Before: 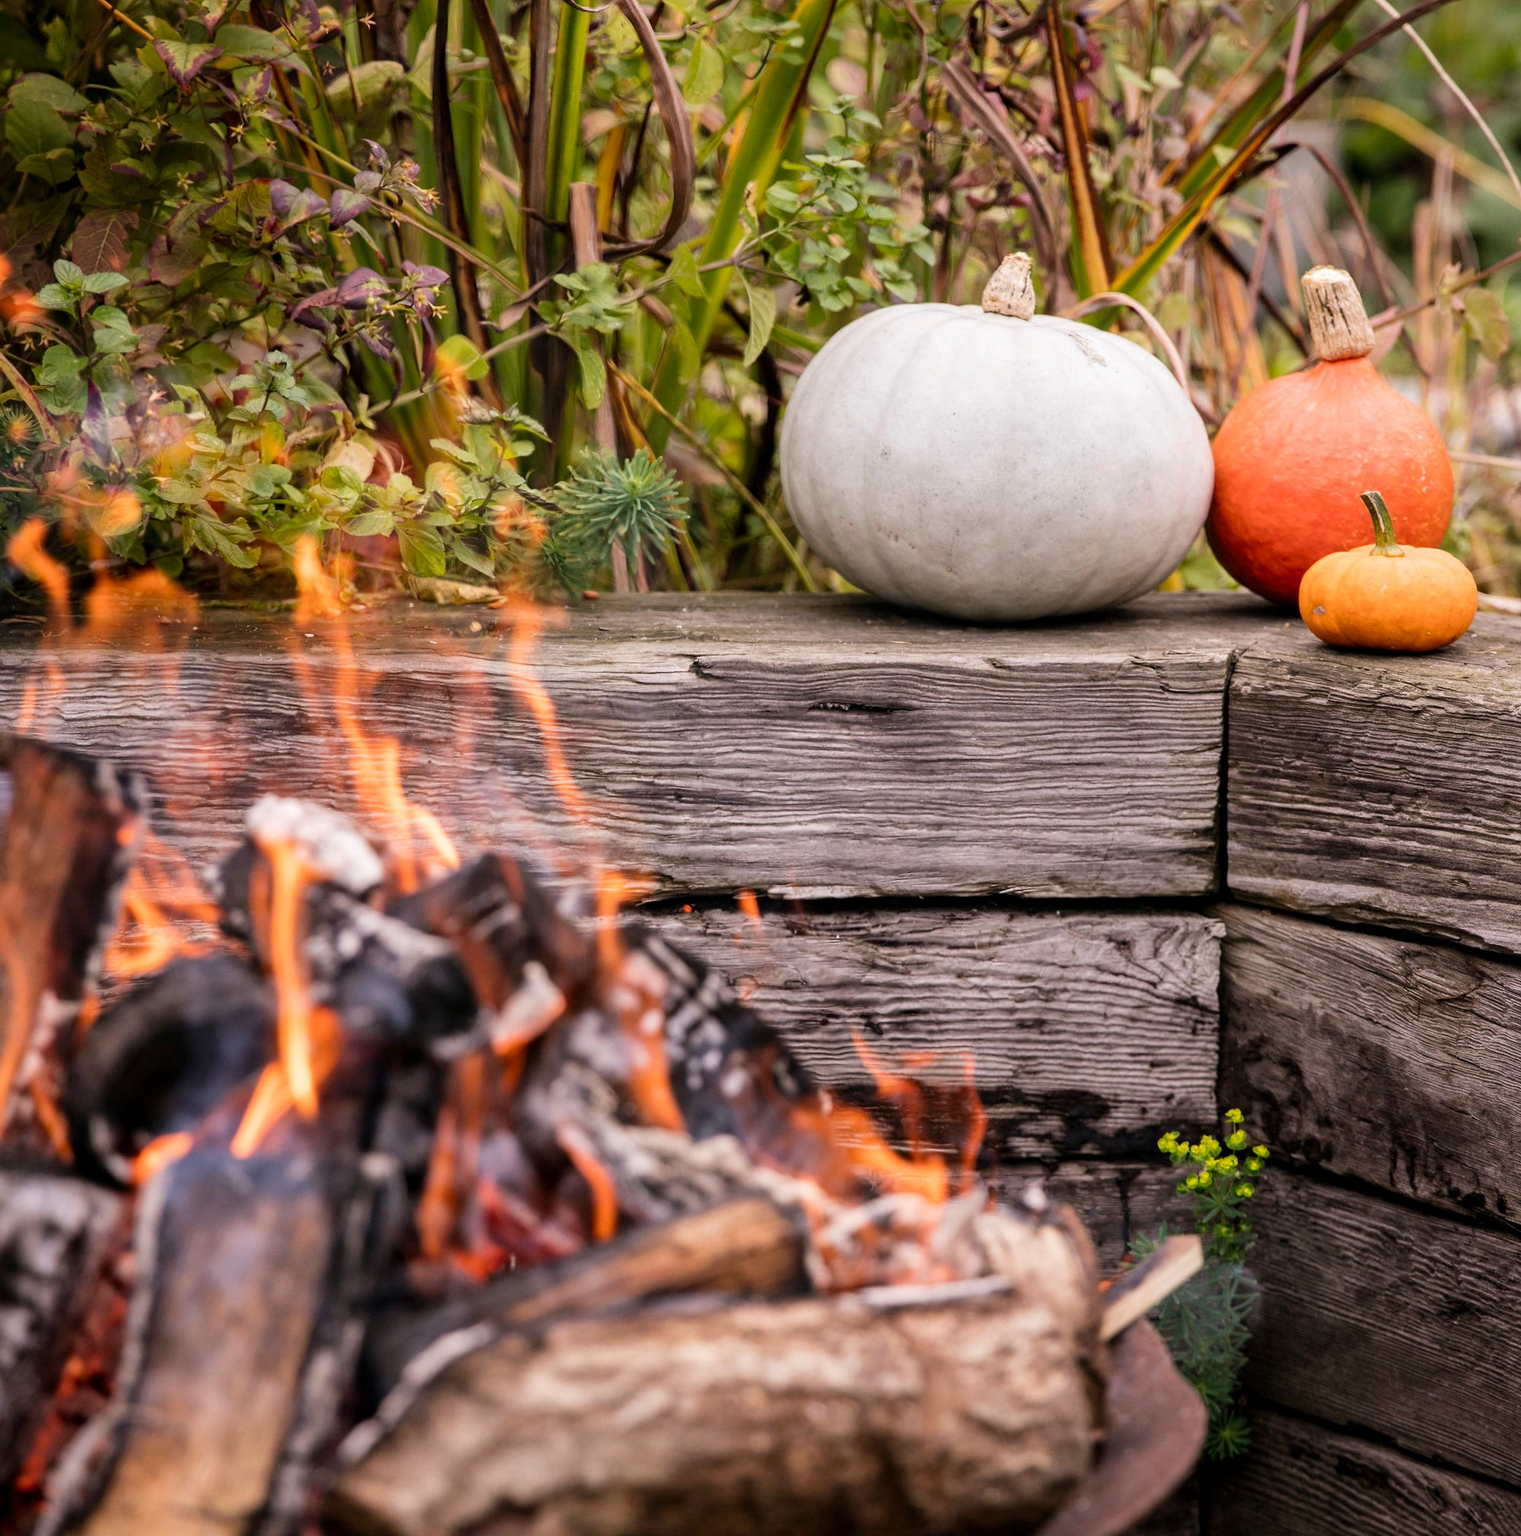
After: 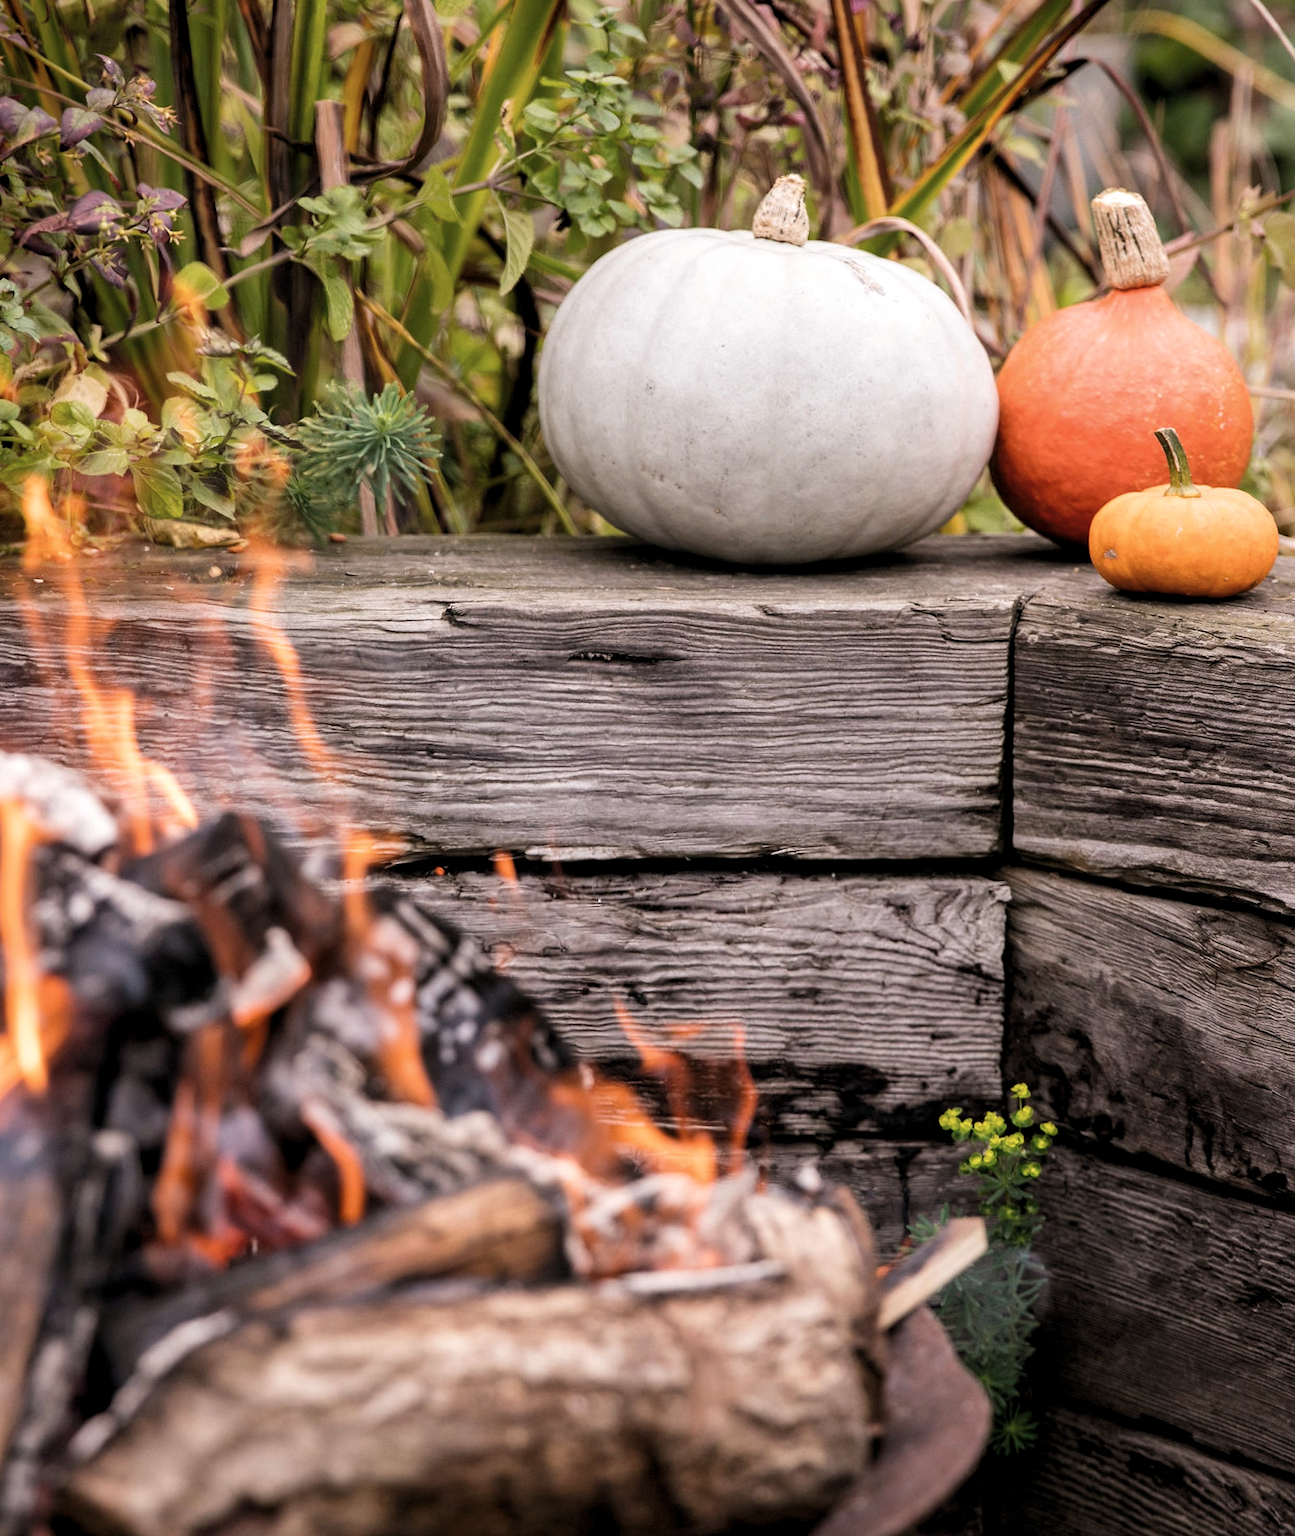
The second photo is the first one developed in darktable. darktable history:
levels: levels [0.031, 0.5, 0.969]
crop and rotate: left 17.959%, top 5.771%, right 1.742%
color correction: saturation 0.85
